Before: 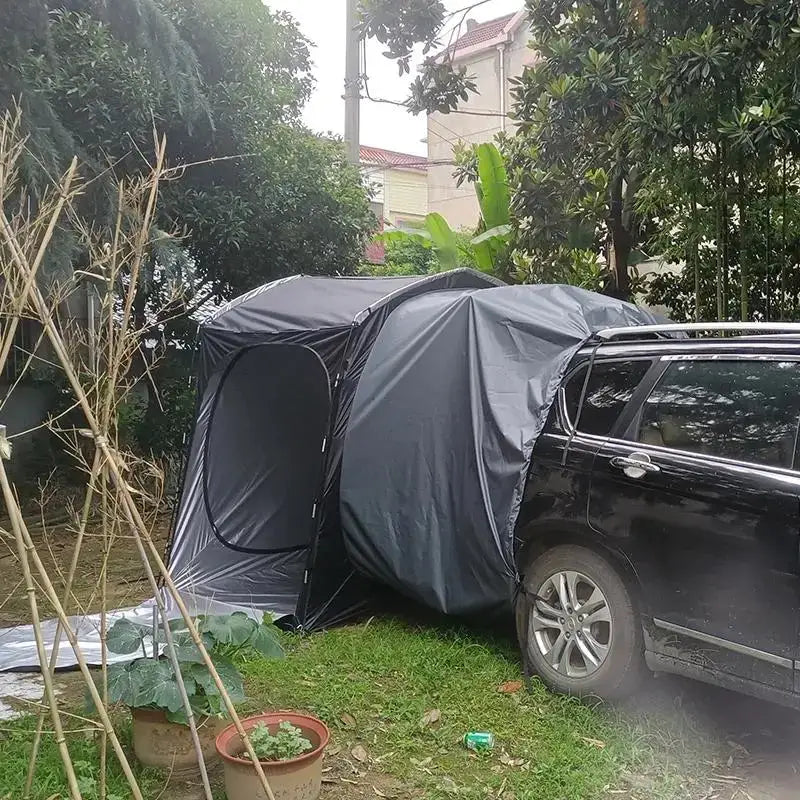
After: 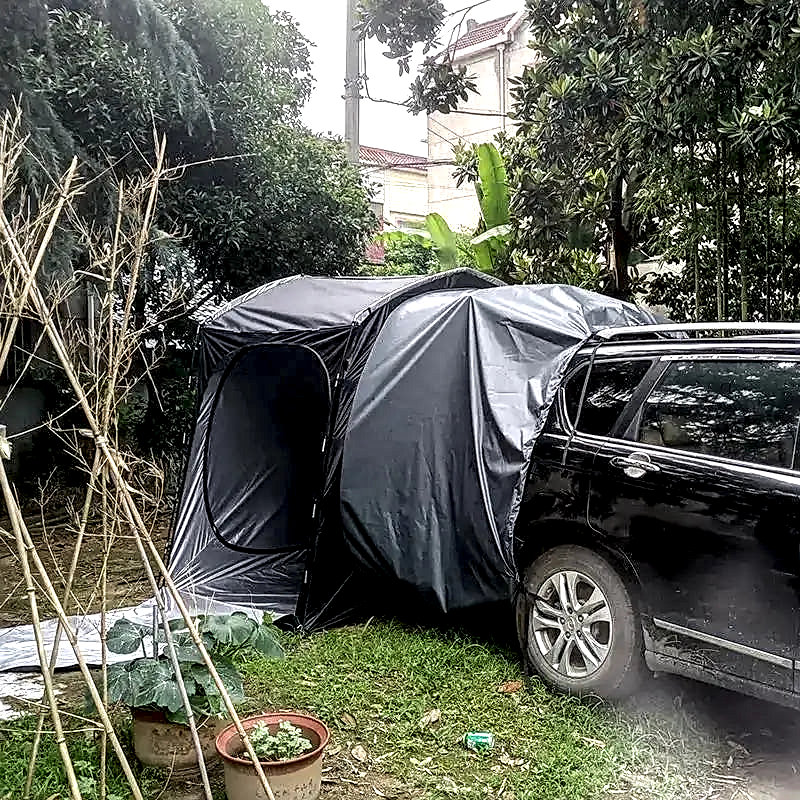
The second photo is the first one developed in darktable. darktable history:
local contrast: shadows 185%, detail 225%
sharpen: on, module defaults
